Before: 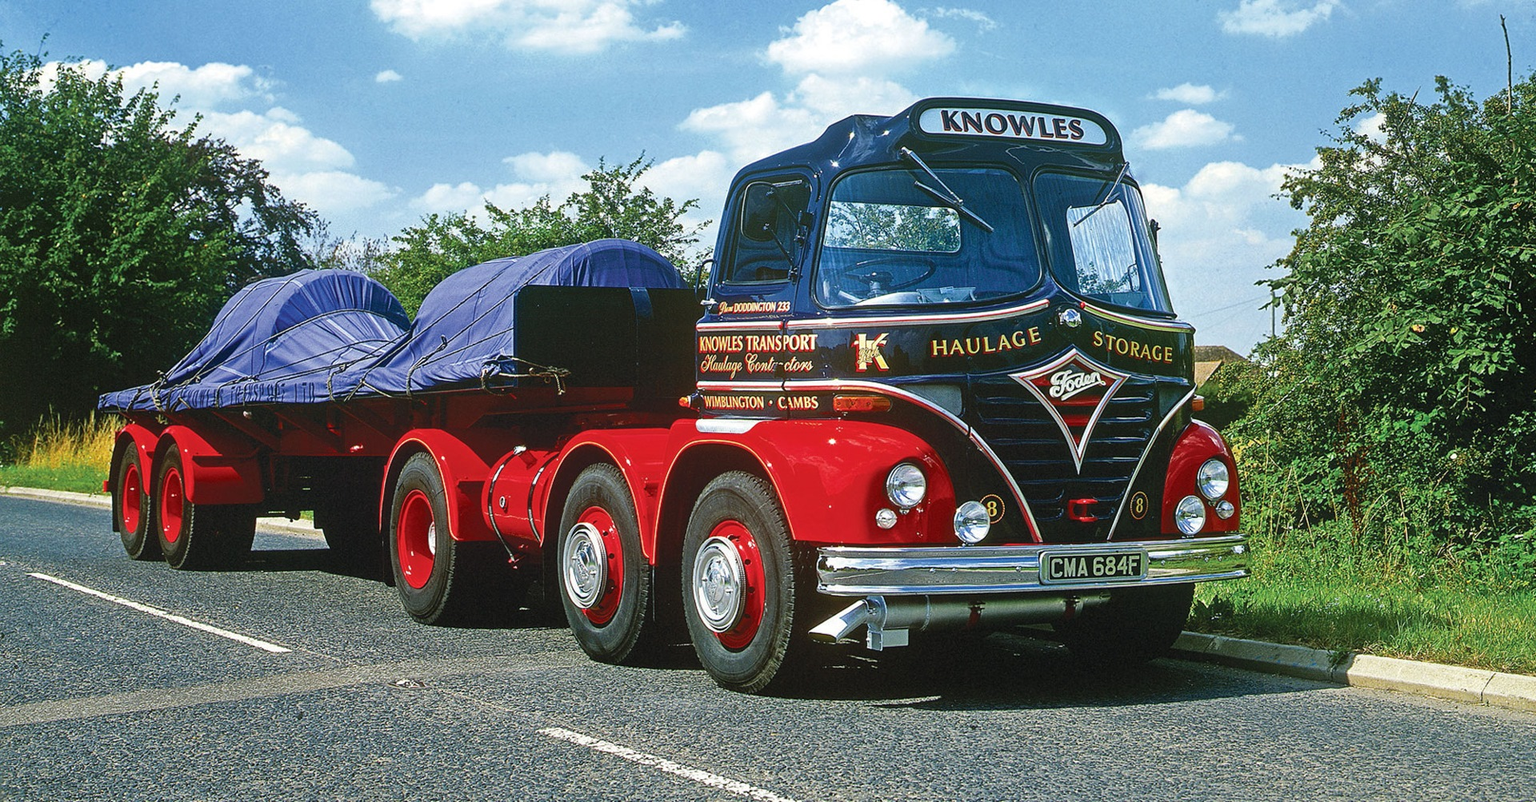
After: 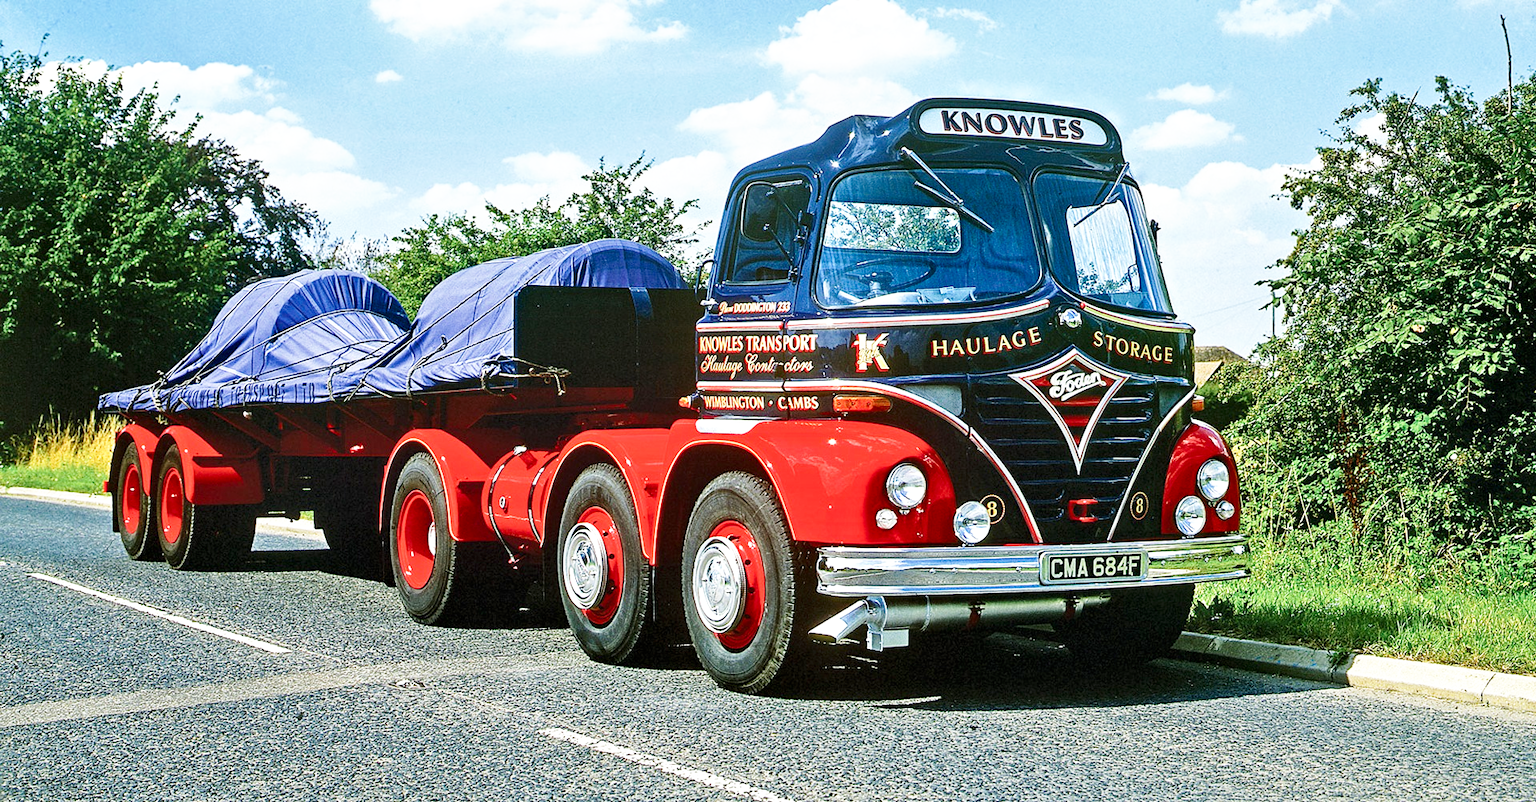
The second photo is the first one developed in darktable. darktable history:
tone curve: curves: ch0 [(0, 0) (0.003, 0.003) (0.011, 0.011) (0.025, 0.025) (0.044, 0.044) (0.069, 0.069) (0.1, 0.099) (0.136, 0.135) (0.177, 0.177) (0.224, 0.224) (0.277, 0.276) (0.335, 0.334) (0.399, 0.398) (0.468, 0.467) (0.543, 0.565) (0.623, 0.641) (0.709, 0.723) (0.801, 0.81) (0.898, 0.902) (1, 1)], color space Lab, independent channels, preserve colors none
base curve: curves: ch0 [(0, 0) (0.005, 0.002) (0.15, 0.3) (0.4, 0.7) (0.75, 0.95) (1, 1)], preserve colors none
contrast equalizer: y [[0.531, 0.548, 0.559, 0.557, 0.544, 0.527], [0.5 ×6], [0.5 ×6], [0 ×6], [0 ×6]]
